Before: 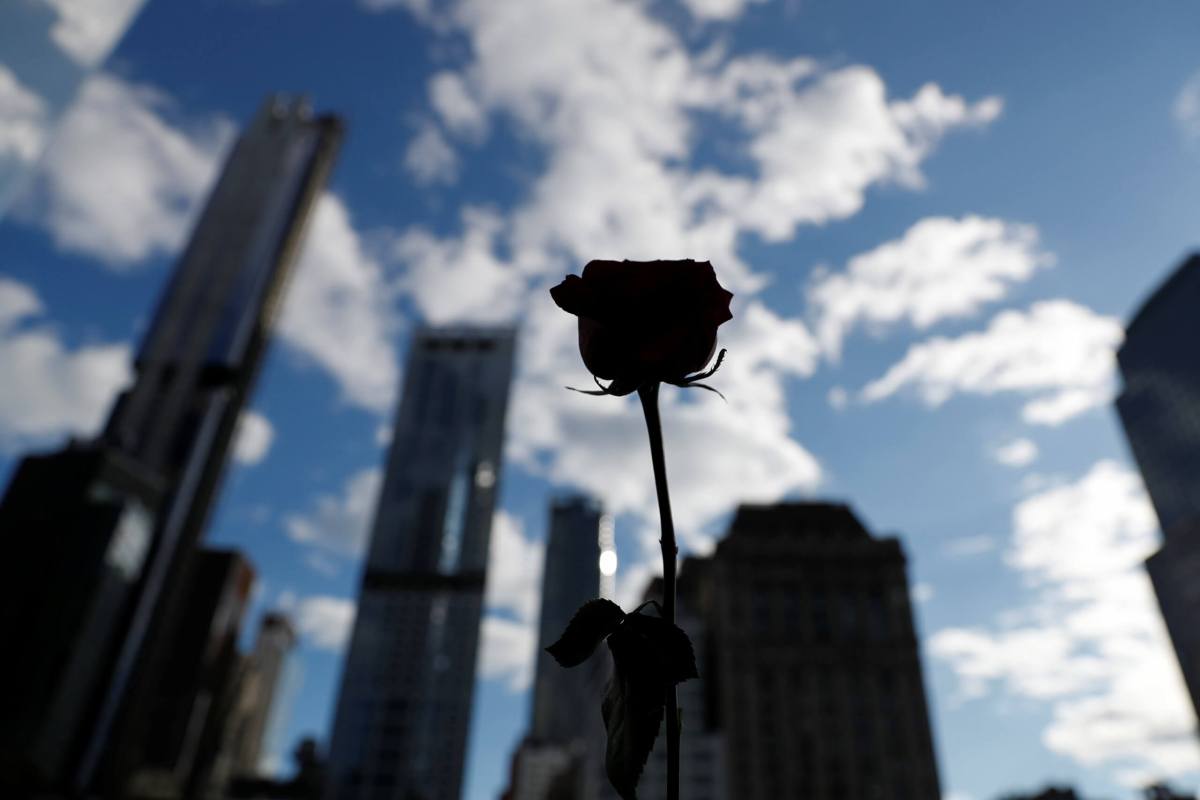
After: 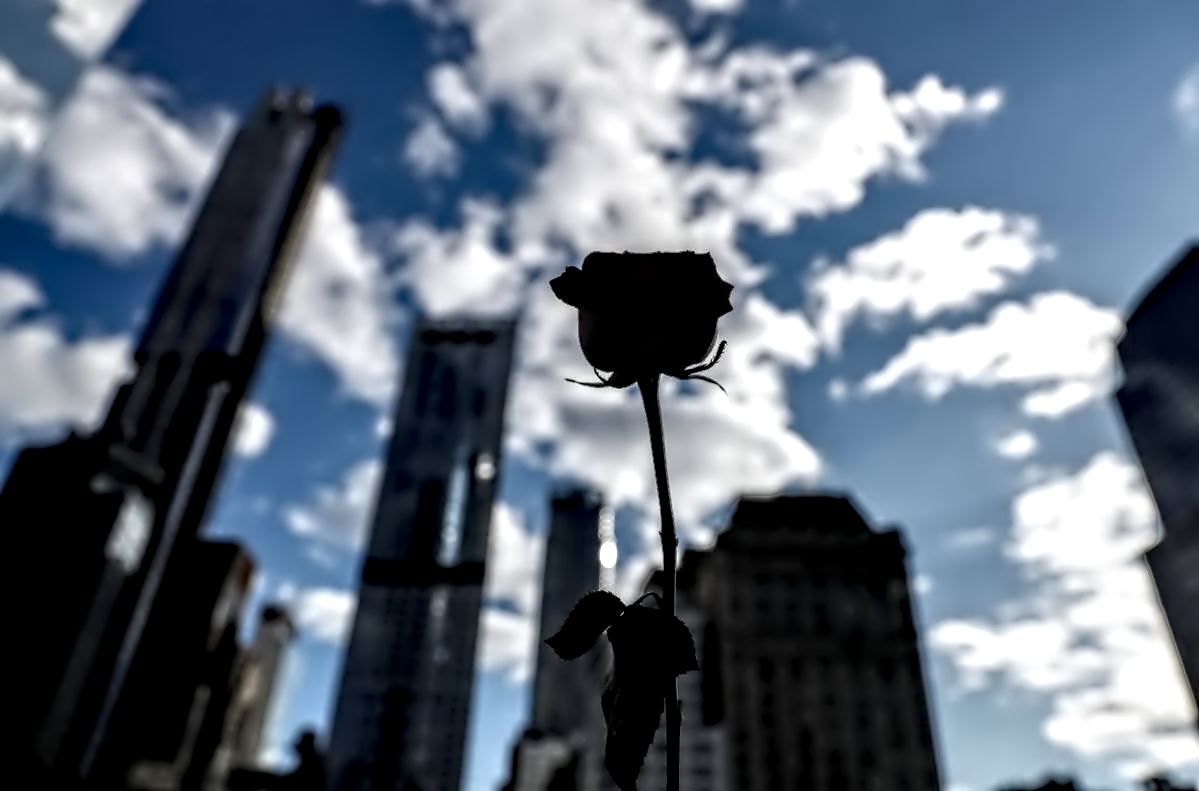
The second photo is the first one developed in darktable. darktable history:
contrast equalizer: octaves 7, y [[0.5, 0.542, 0.583, 0.625, 0.667, 0.708], [0.5 ×6], [0.5 ×6], [0, 0.033, 0.067, 0.1, 0.133, 0.167], [0, 0.05, 0.1, 0.15, 0.2, 0.25]]
crop: top 1.049%, right 0.001%
local contrast: highlights 19%, detail 186%
